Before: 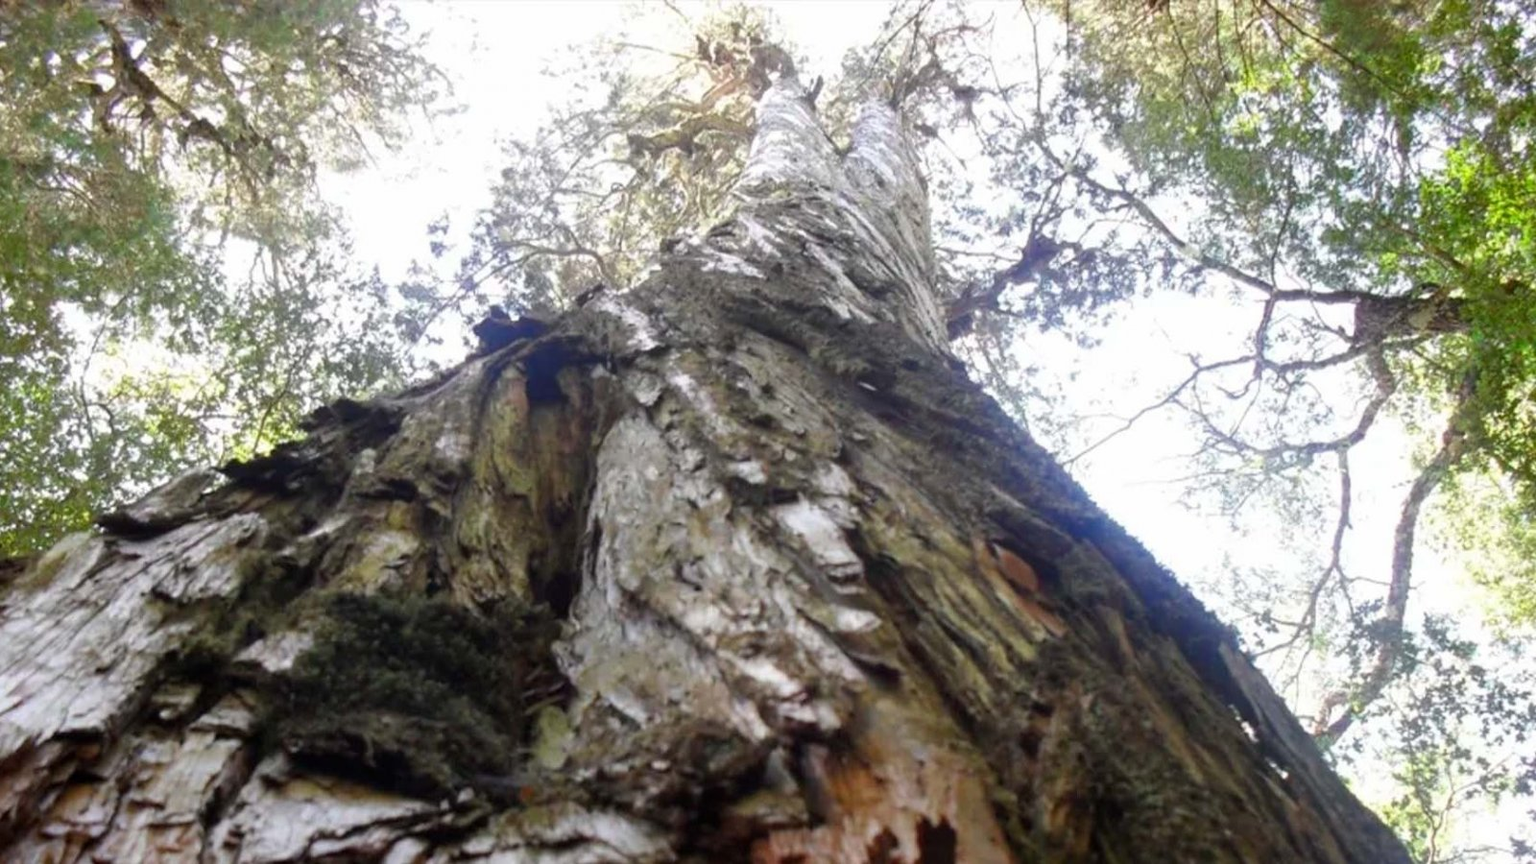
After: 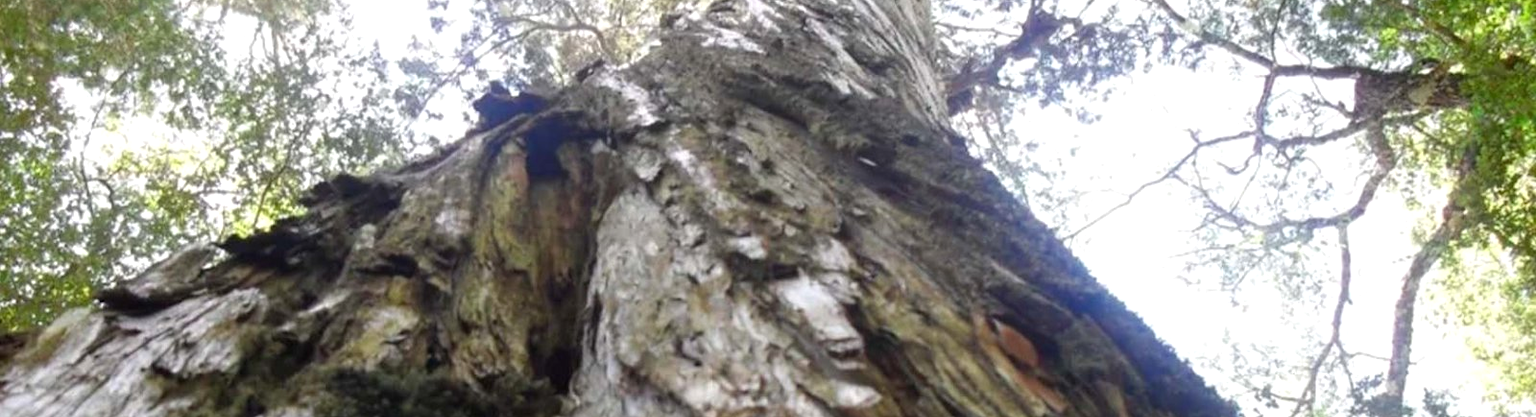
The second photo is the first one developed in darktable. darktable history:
exposure: exposure 0.2 EV, compensate highlight preservation false
crop and rotate: top 26.056%, bottom 25.543%
